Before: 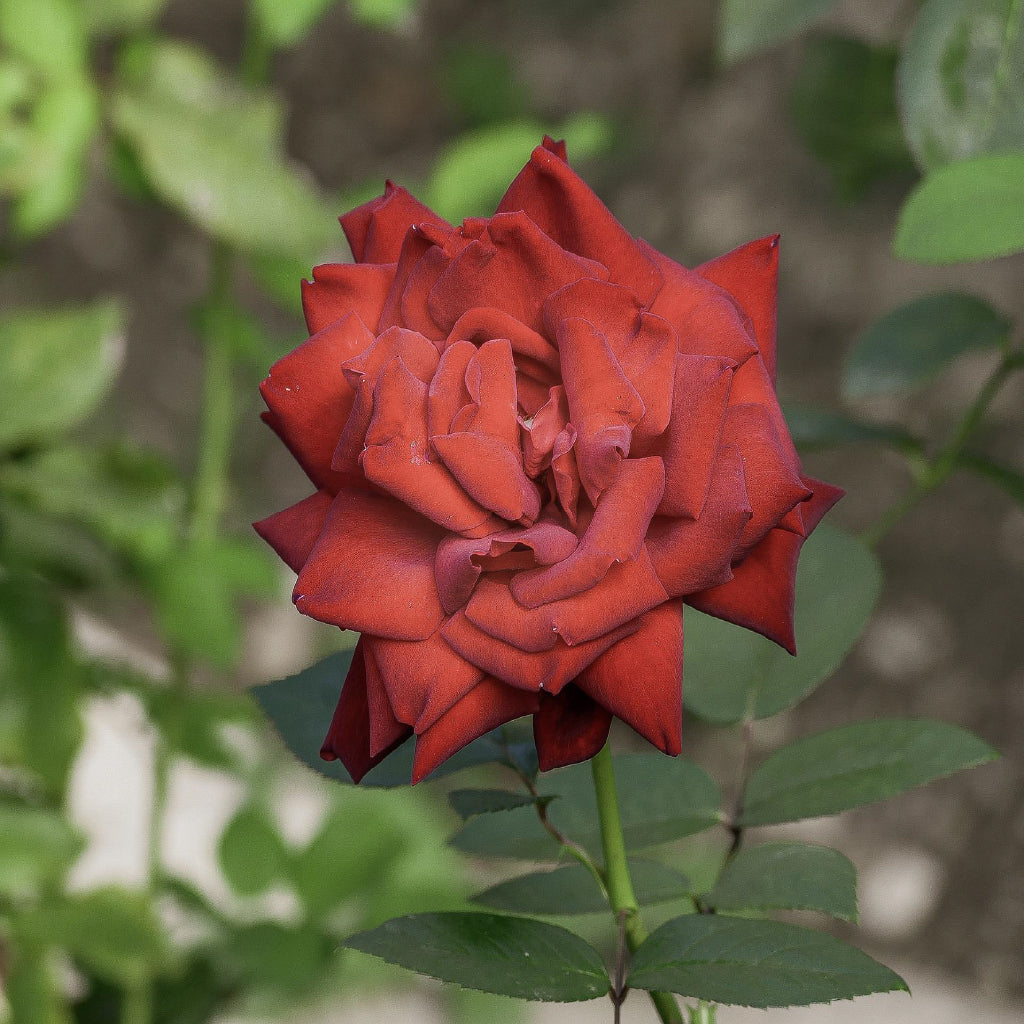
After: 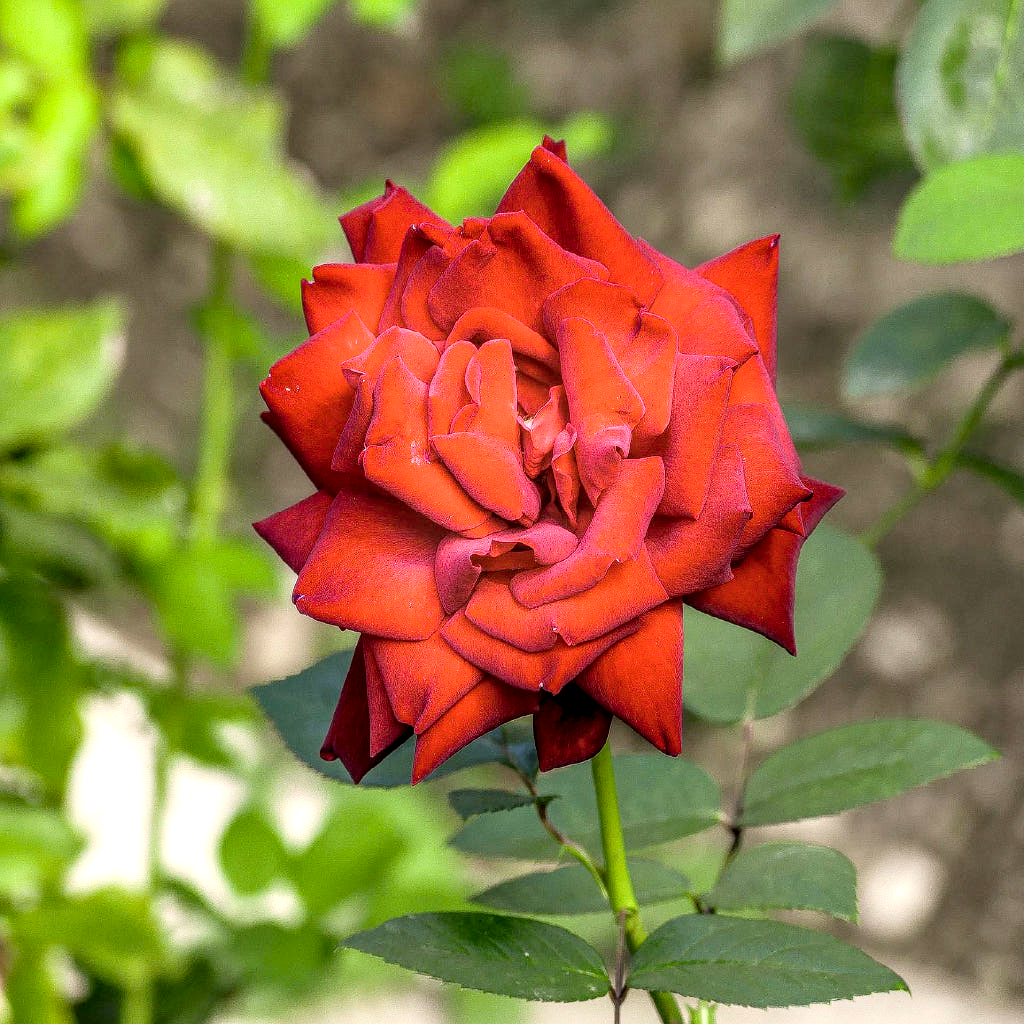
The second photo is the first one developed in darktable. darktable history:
color balance rgb: linear chroma grading › global chroma 15%, perceptual saturation grading › global saturation 30%
local contrast: highlights 79%, shadows 56%, detail 175%, midtone range 0.428
exposure: compensate highlight preservation false
contrast brightness saturation: contrast 0.1, brightness 0.3, saturation 0.14
